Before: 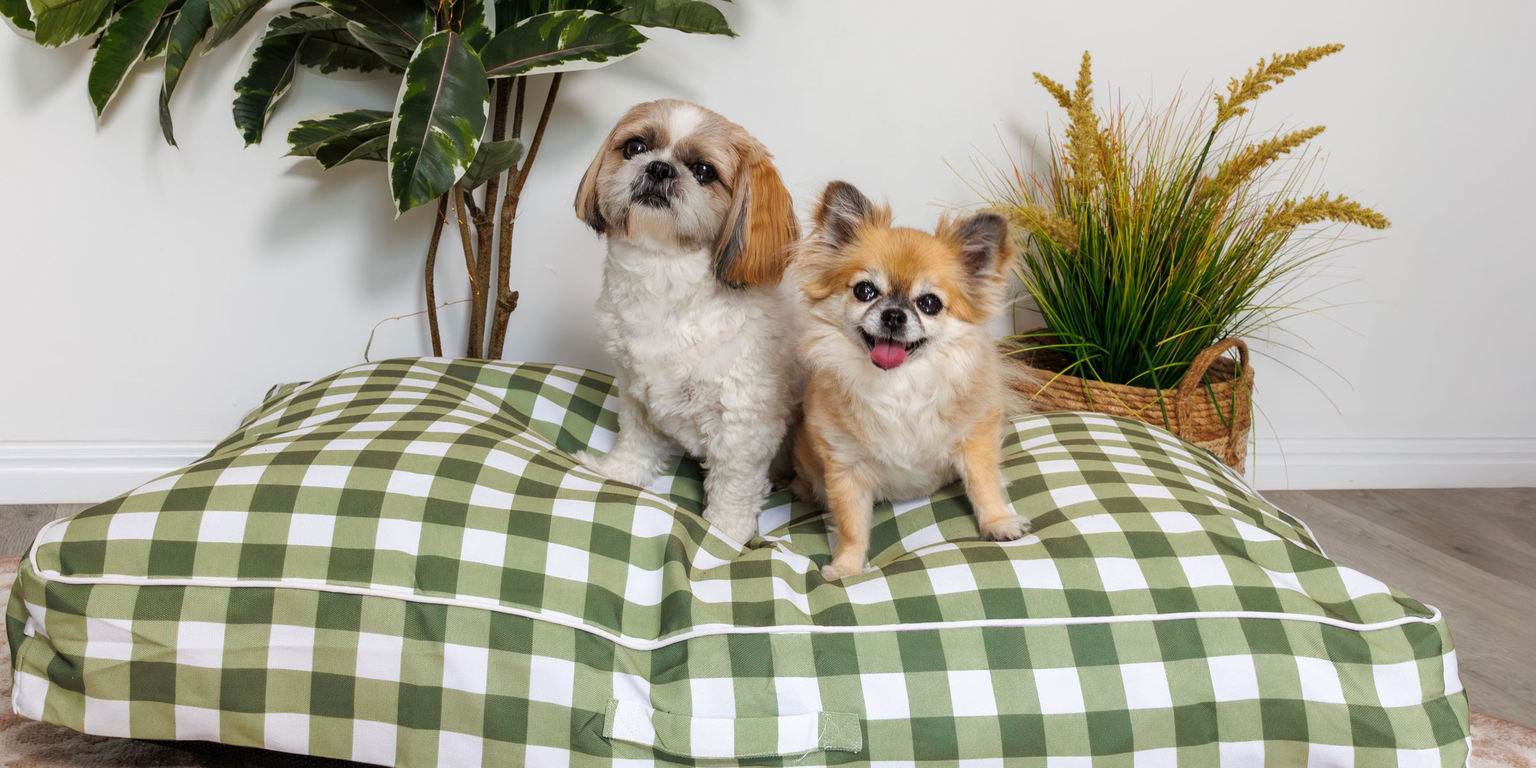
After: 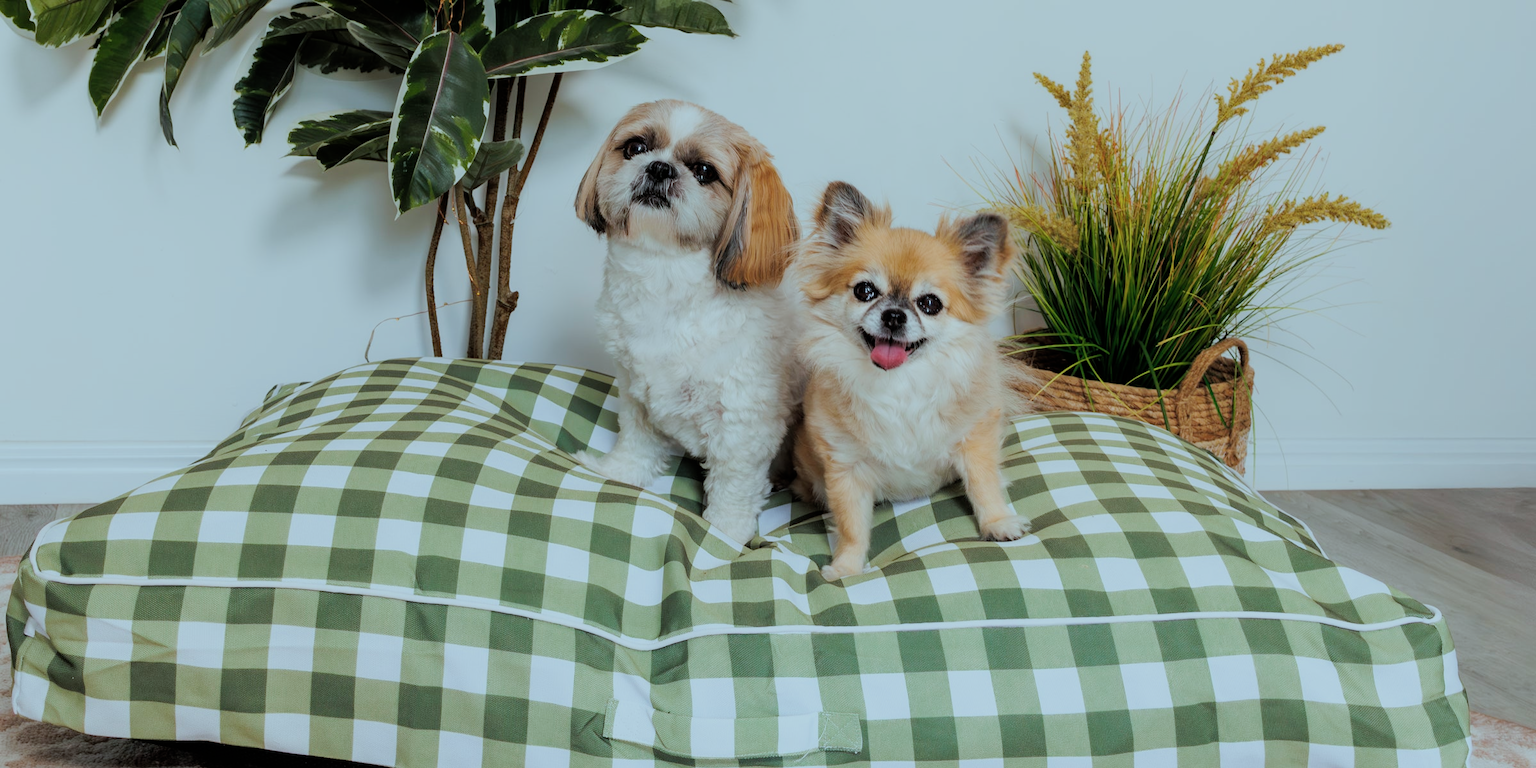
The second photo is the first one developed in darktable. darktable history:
color correction: highlights a* -10.04, highlights b* -10.37
filmic rgb: black relative exposure -7.32 EV, white relative exposure 5.09 EV, hardness 3.2
